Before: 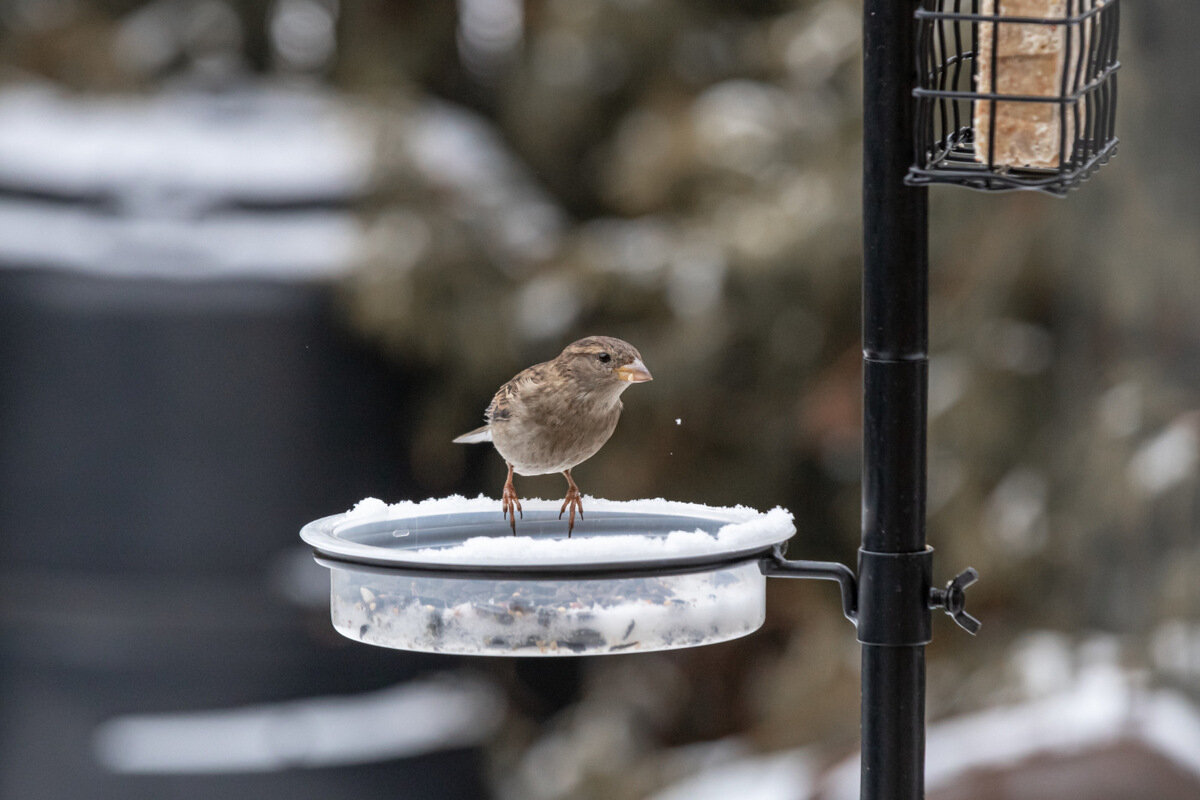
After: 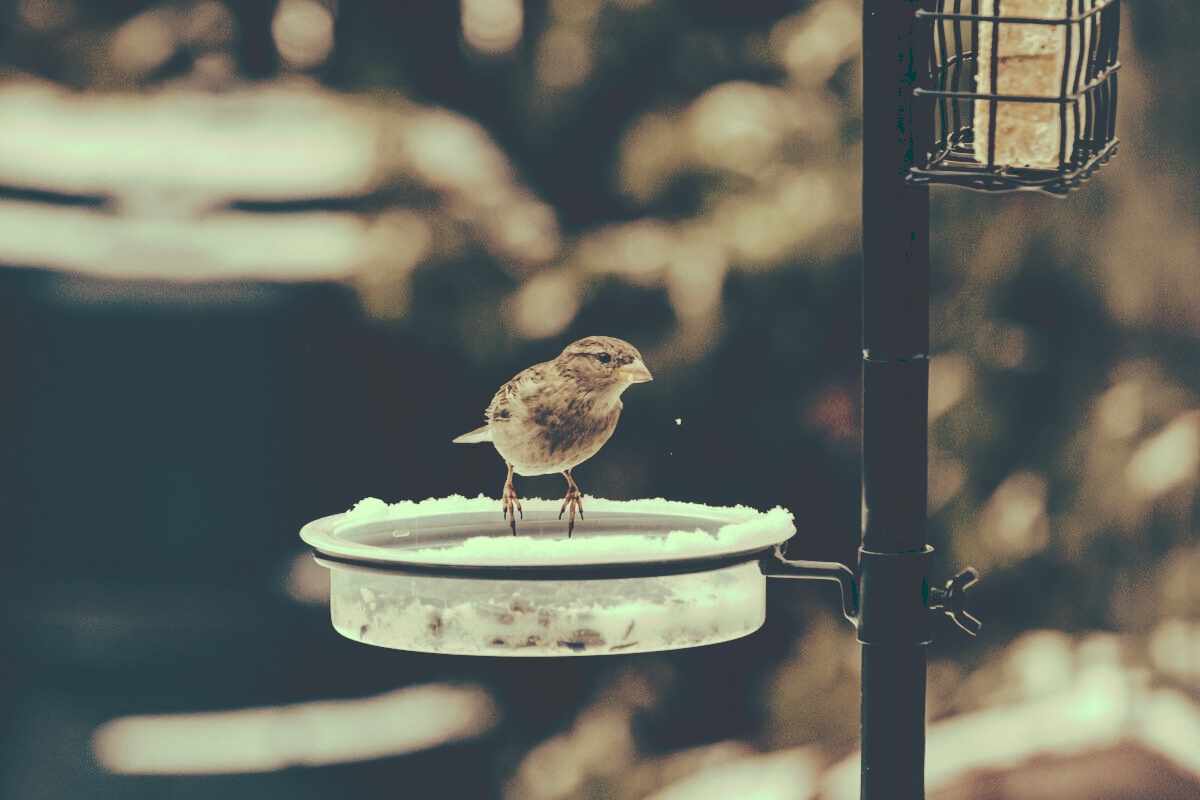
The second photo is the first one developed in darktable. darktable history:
tone curve: curves: ch0 [(0, 0) (0.003, 0.231) (0.011, 0.231) (0.025, 0.231) (0.044, 0.233) (0.069, 0.23) (0.1, 0.231) (0.136, 0.23) (0.177, 0.233) (0.224, 0.246) (0.277, 0.266) (0.335, 0.317) (0.399, 0.426) (0.468, 0.536) (0.543, 0.634) (0.623, 0.71) (0.709, 0.768) (0.801, 0.835) (0.898, 0.88) (1, 1)], preserve colors none
color look up table: target L [92.41, 87.85, 83.94, 76.97, 74.08, 61.99, 60.28, 64.88, 56.4, 50.59, 46.85, 44.35, 25.01, 201.92, 83.7, 80.79, 70.13, 64.95, 62.82, 68.17, 62.43, 45.05, 47.1, 39.81, 32.62, 0.523, 97.38, 90.81, 79.77, 89.12, 67.67, 62.2, 82.84, 69.38, 56.82, 45.47, 41.44, 33.04, 40.67, 17.22, 0.537, 0.538, 0.518, 15.91, 76.37, 75.15, 62.33, 42.49, 17.66], target a [-22.41, -36.52, -23.94, -48.7, -32.77, -41.12, -37.51, -11.91, -21.61, -35.81, -15.87, -25.6, -66.56, 0, -4.351, -6.52, 21.67, 38.61, 8.326, 33.26, 22.66, 4.407, 33.33, 18.36, 46.11, 5.828, -14.7, -2.696, -3.171, -0.833, -0.571, 43.12, 6.842, 2.18, 9.182, -8.988, 2.563, -3.102, 15.95, -45.16, 6.319, 14.58, 7.977, -44.96, -46.42, -39.01, -18.18, -18.41, -47.57], target b [44.8, 53.09, 30.47, 35.17, 34.68, 34.39, 17.52, 29.58, 10.25, 22.51, 23.48, 9.666, -2.65, -0.001, 40.28, 50.63, 42.4, 35.66, 22.89, 28.43, 17.07, 22.7, 28.14, 8.405, 1.123, -44.09, 28.87, 21.76, 4.183, 17.49, 18.56, 14.24, 9.055, -12.41, 3.38, -15.92, -8.452, -1.582, -6.615, -26.86, -45.42, -69.08, -51.67, -17.83, 12.02, -2.91, 6.135, -4.918, -22.59], num patches 49
